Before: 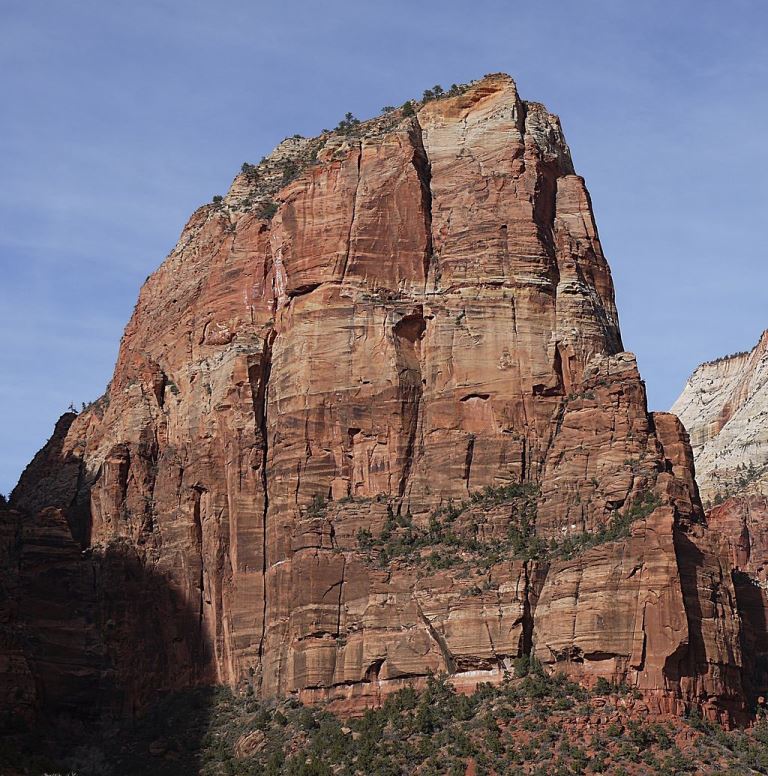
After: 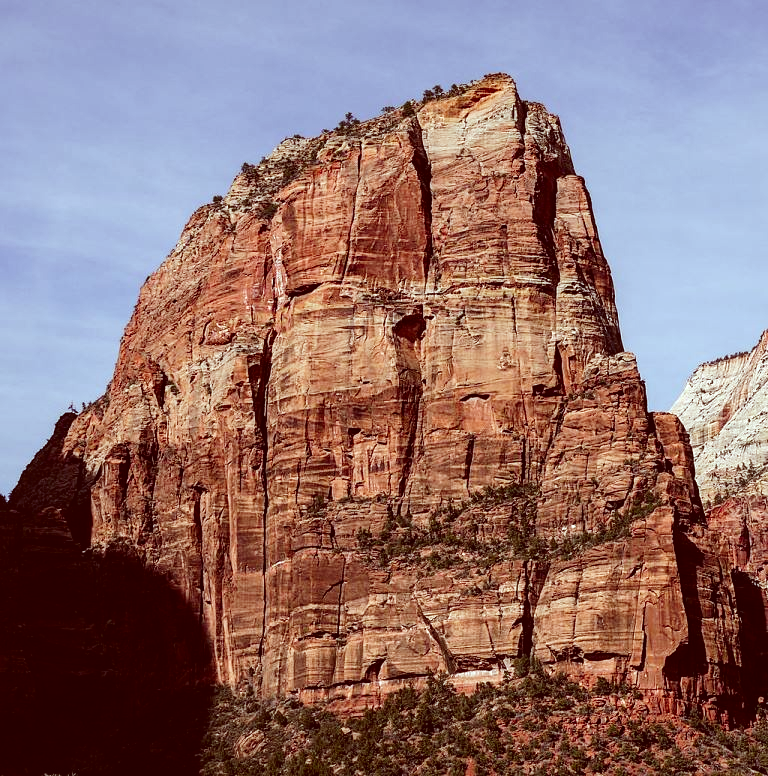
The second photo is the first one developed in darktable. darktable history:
tone curve: curves: ch0 [(0.021, 0) (0.104, 0.052) (0.496, 0.526) (0.737, 0.783) (1, 1)], preserve colors none
color correction: highlights a* -7.03, highlights b* -0.16, shadows a* 20.25, shadows b* 12.49
local contrast: on, module defaults
tone equalizer: -8 EV -0.418 EV, -7 EV -0.395 EV, -6 EV -0.32 EV, -5 EV -0.257 EV, -3 EV 0.198 EV, -2 EV 0.307 EV, -1 EV 0.385 EV, +0 EV 0.418 EV, edges refinement/feathering 500, mask exposure compensation -1.57 EV, preserve details no
